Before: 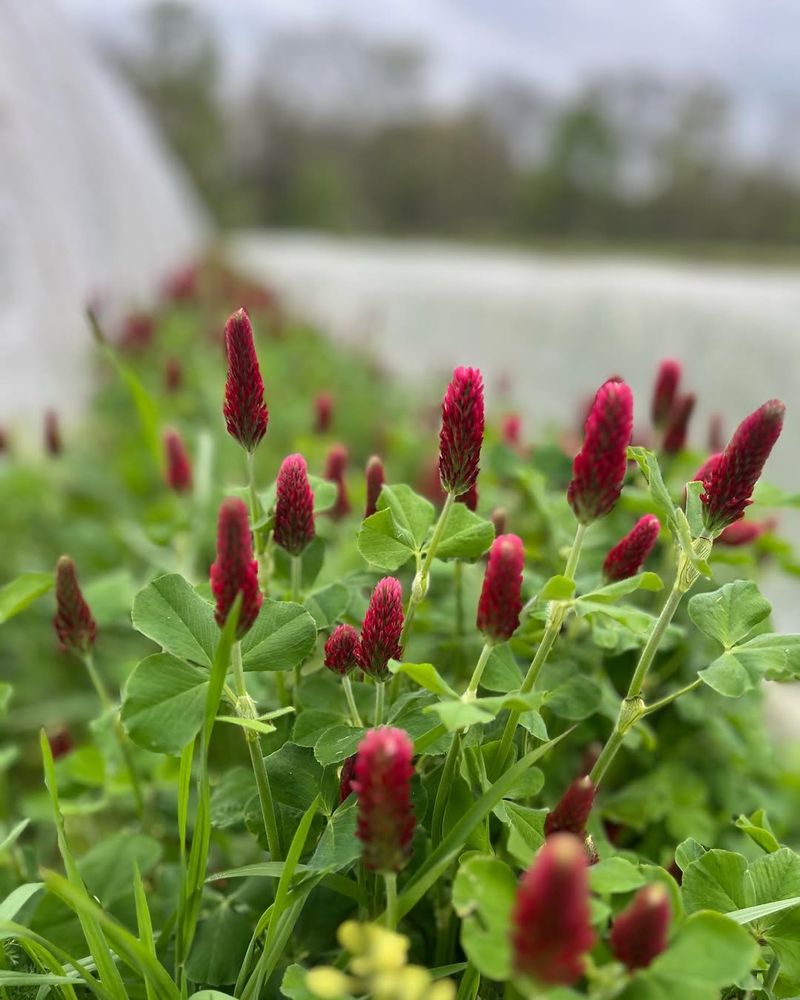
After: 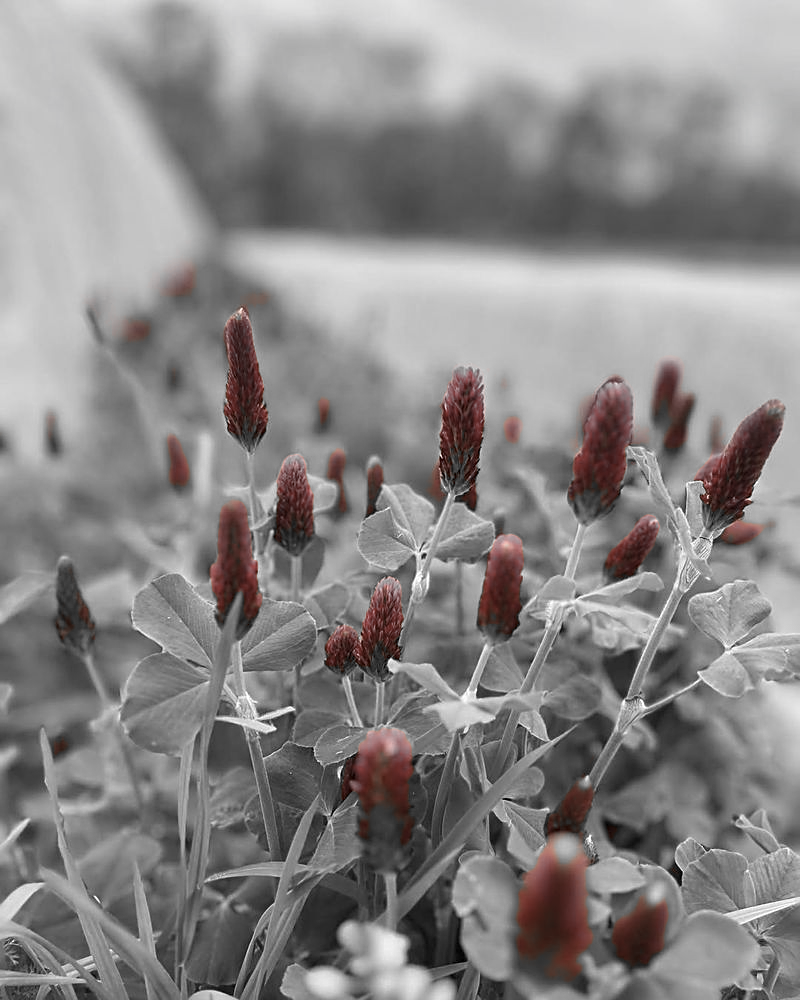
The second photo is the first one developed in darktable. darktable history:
color zones: curves: ch1 [(0, 0.006) (0.094, 0.285) (0.171, 0.001) (0.429, 0.001) (0.571, 0.003) (0.714, 0.004) (0.857, 0.004) (1, 0.006)]
sharpen: on, module defaults
